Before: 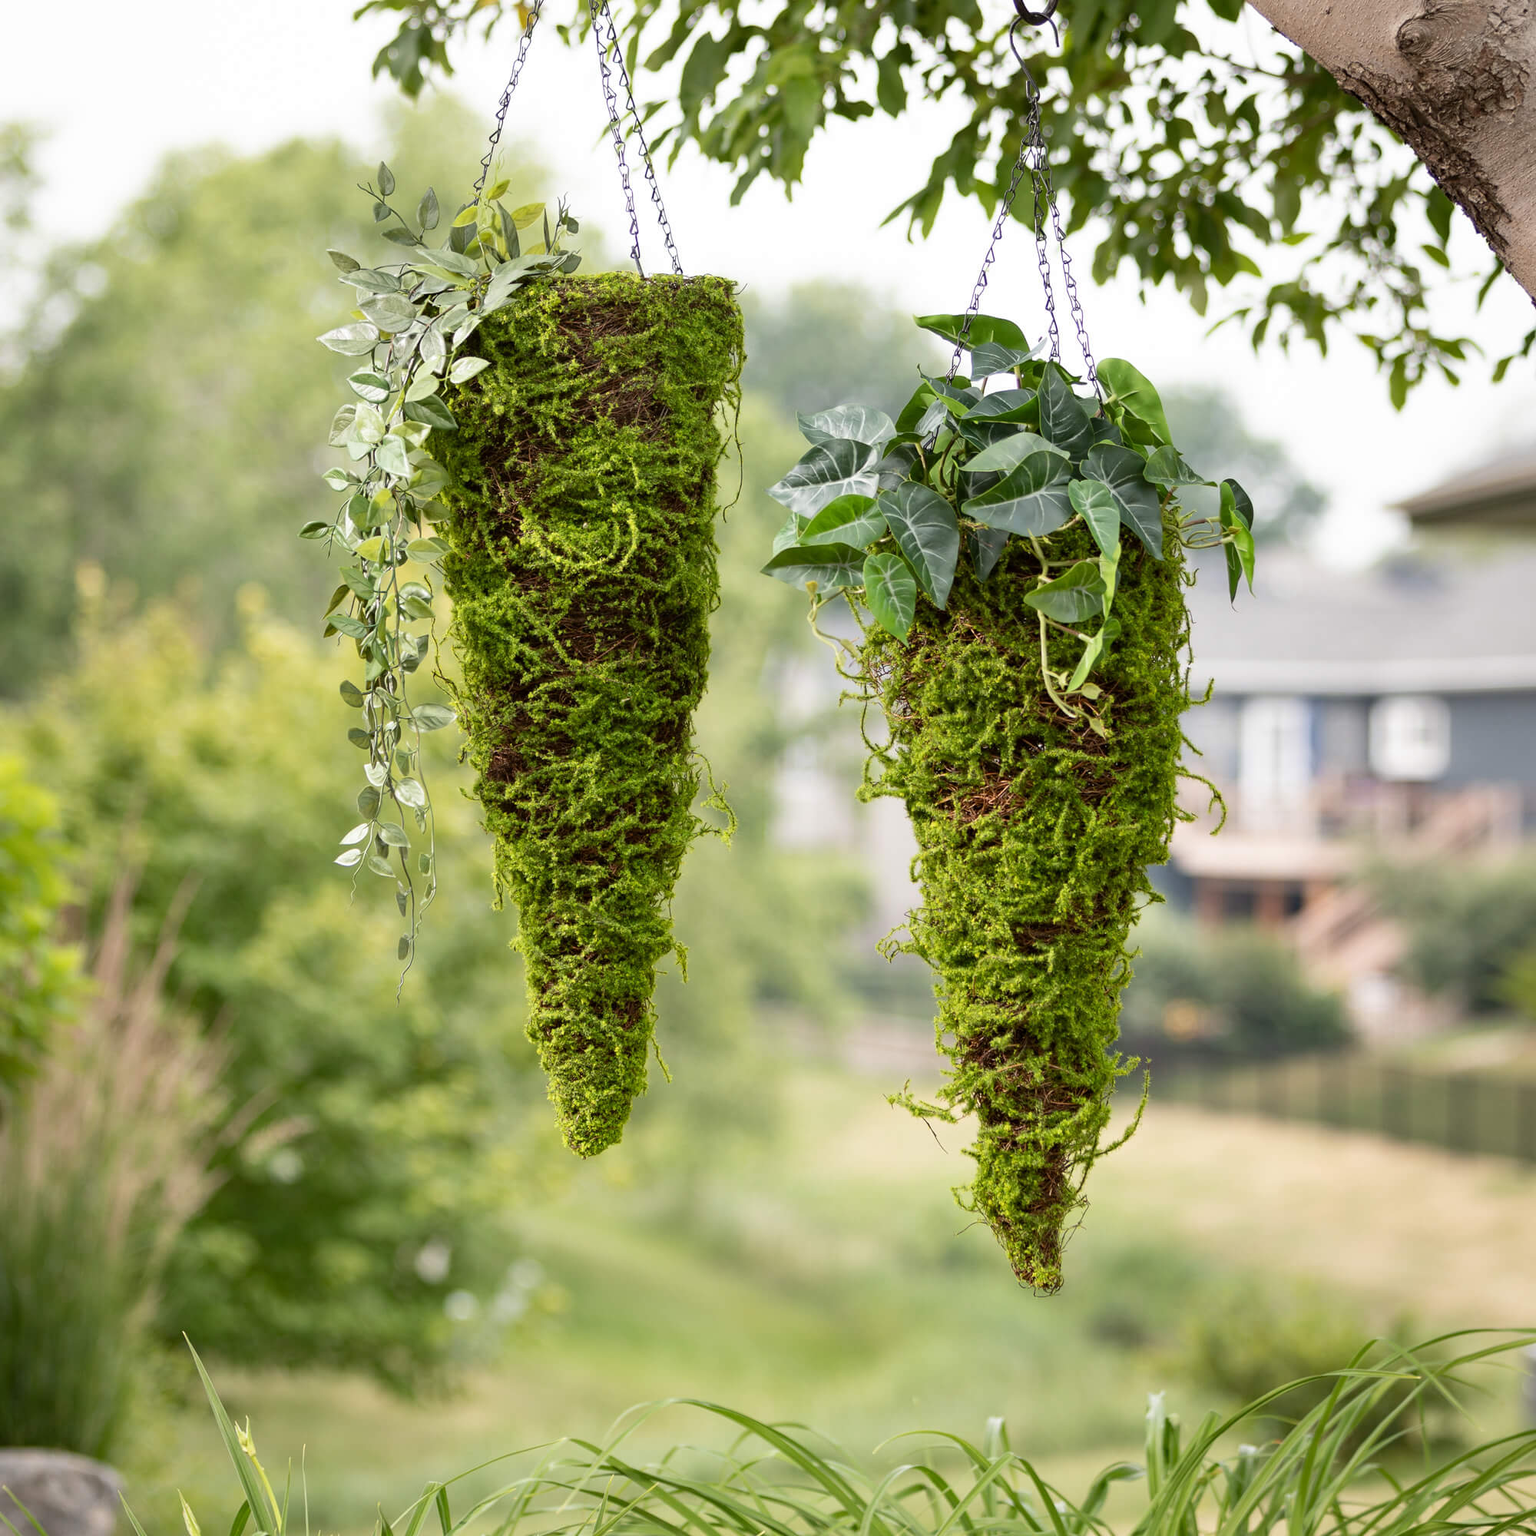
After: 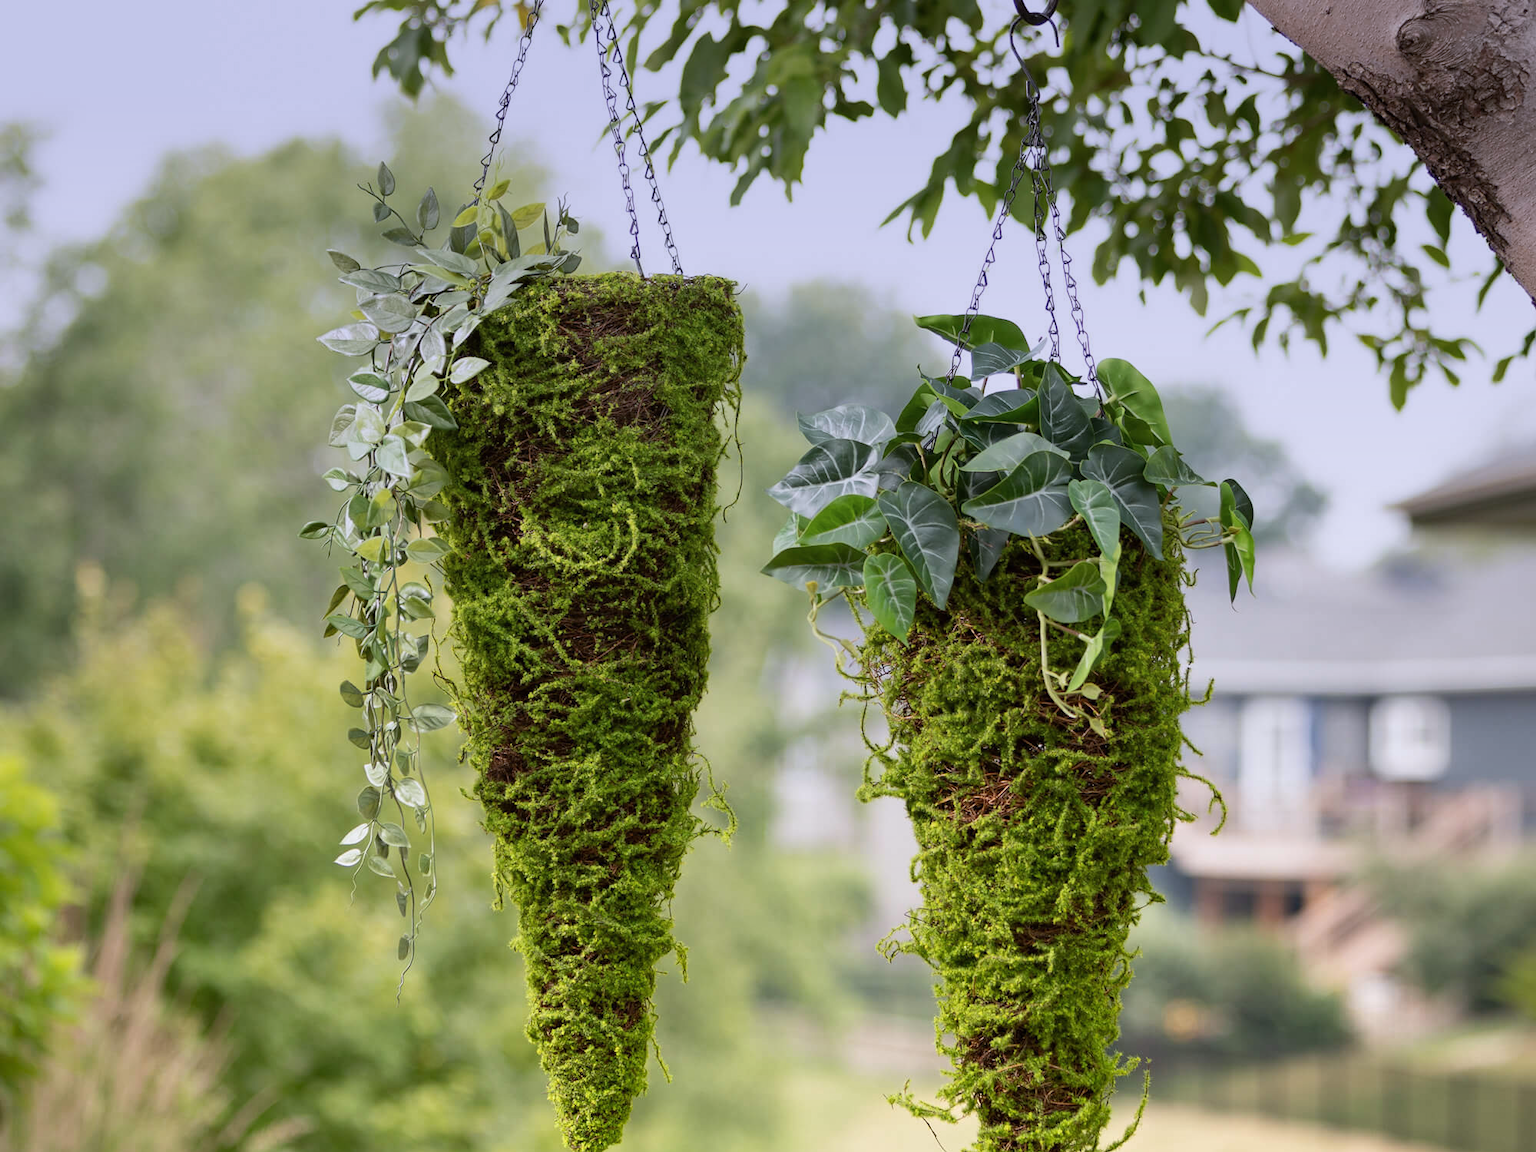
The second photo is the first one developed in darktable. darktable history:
exposure: black level correction 0, compensate exposure bias true, compensate highlight preservation false
tone equalizer: on, module defaults
crop: bottom 24.988%
graduated density: hue 238.83°, saturation 50%
